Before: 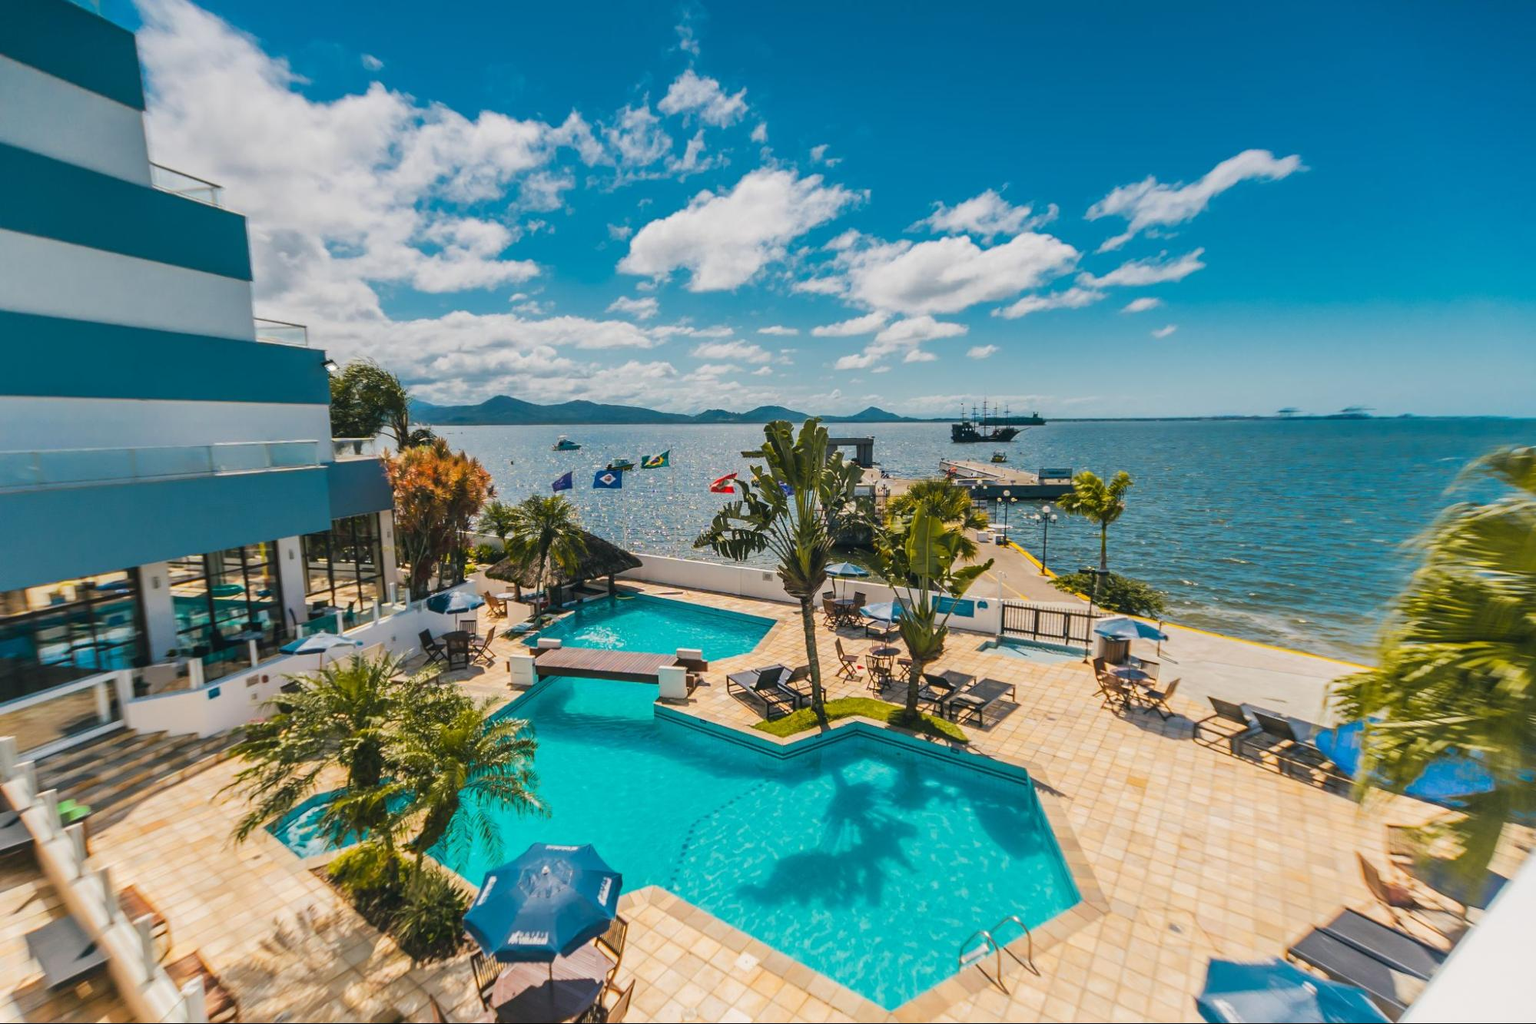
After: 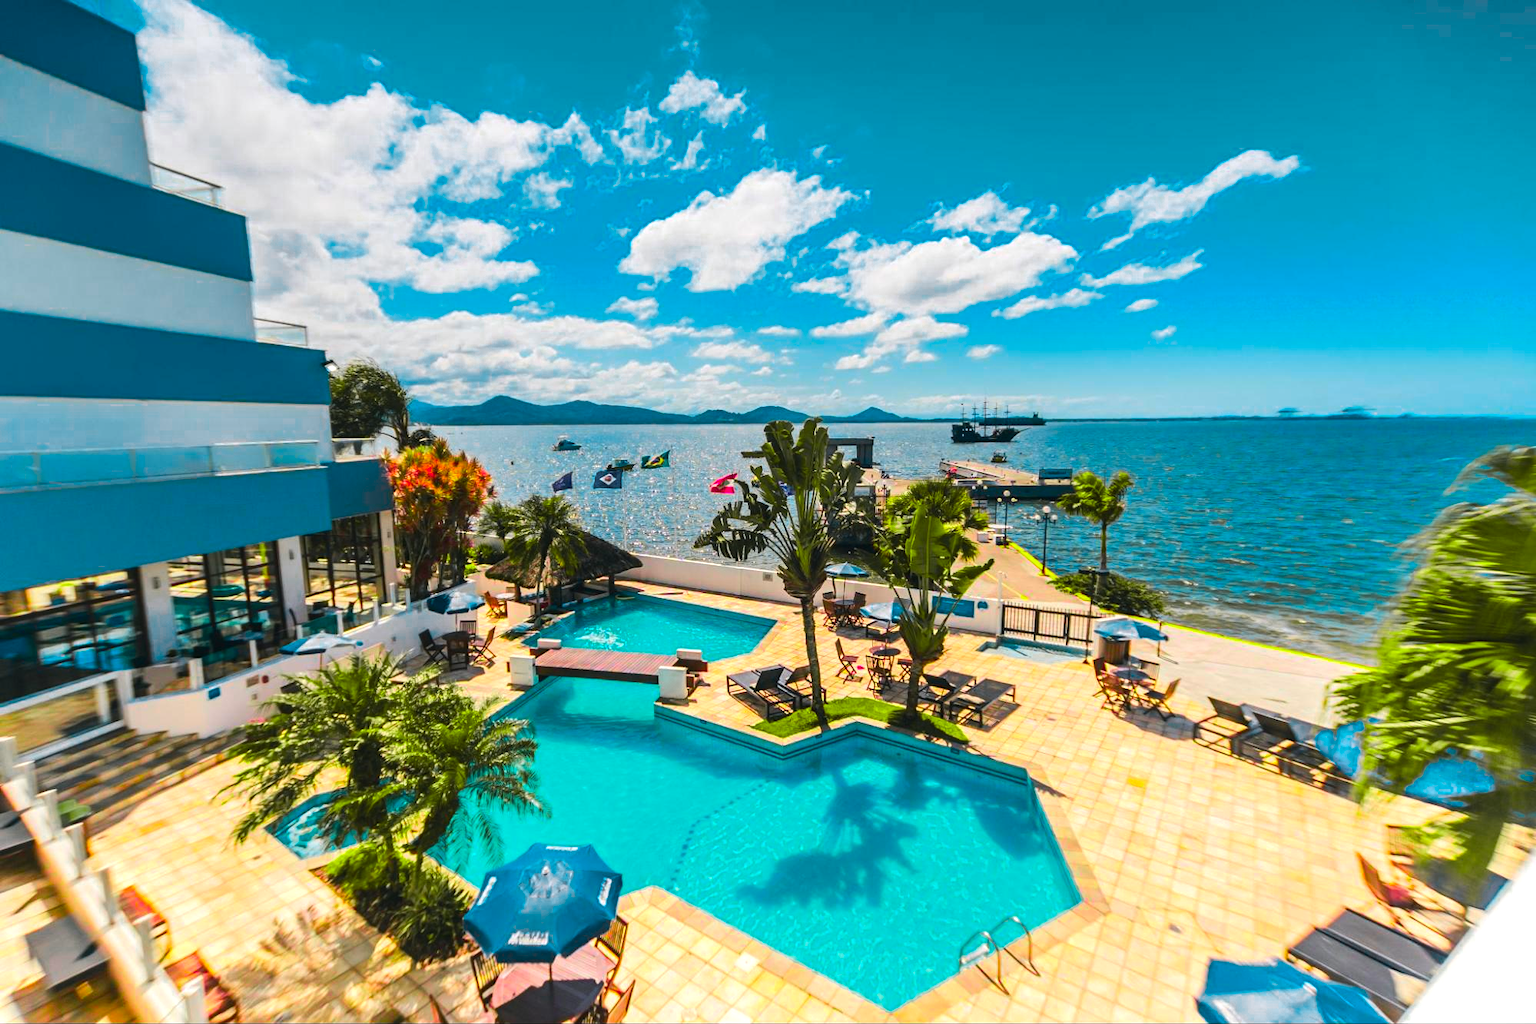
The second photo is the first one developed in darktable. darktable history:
color zones: curves: ch0 [(0, 0.533) (0.126, 0.533) (0.234, 0.533) (0.368, 0.357) (0.5, 0.5) (0.625, 0.5) (0.74, 0.637) (0.875, 0.5)]; ch1 [(0.004, 0.708) (0.129, 0.662) (0.25, 0.5) (0.375, 0.331) (0.496, 0.396) (0.625, 0.649) (0.739, 0.26) (0.875, 0.5) (1, 0.478)]; ch2 [(0, 0.409) (0.132, 0.403) (0.236, 0.558) (0.379, 0.448) (0.5, 0.5) (0.625, 0.5) (0.691, 0.39) (0.875, 0.5)]
tone equalizer: -8 EV -0.417 EV, -7 EV -0.389 EV, -6 EV -0.333 EV, -5 EV -0.222 EV, -3 EV 0.222 EV, -2 EV 0.333 EV, -1 EV 0.389 EV, +0 EV 0.417 EV, edges refinement/feathering 500, mask exposure compensation -1.57 EV, preserve details no
color balance rgb: perceptual saturation grading › global saturation 25%, global vibrance 20%
